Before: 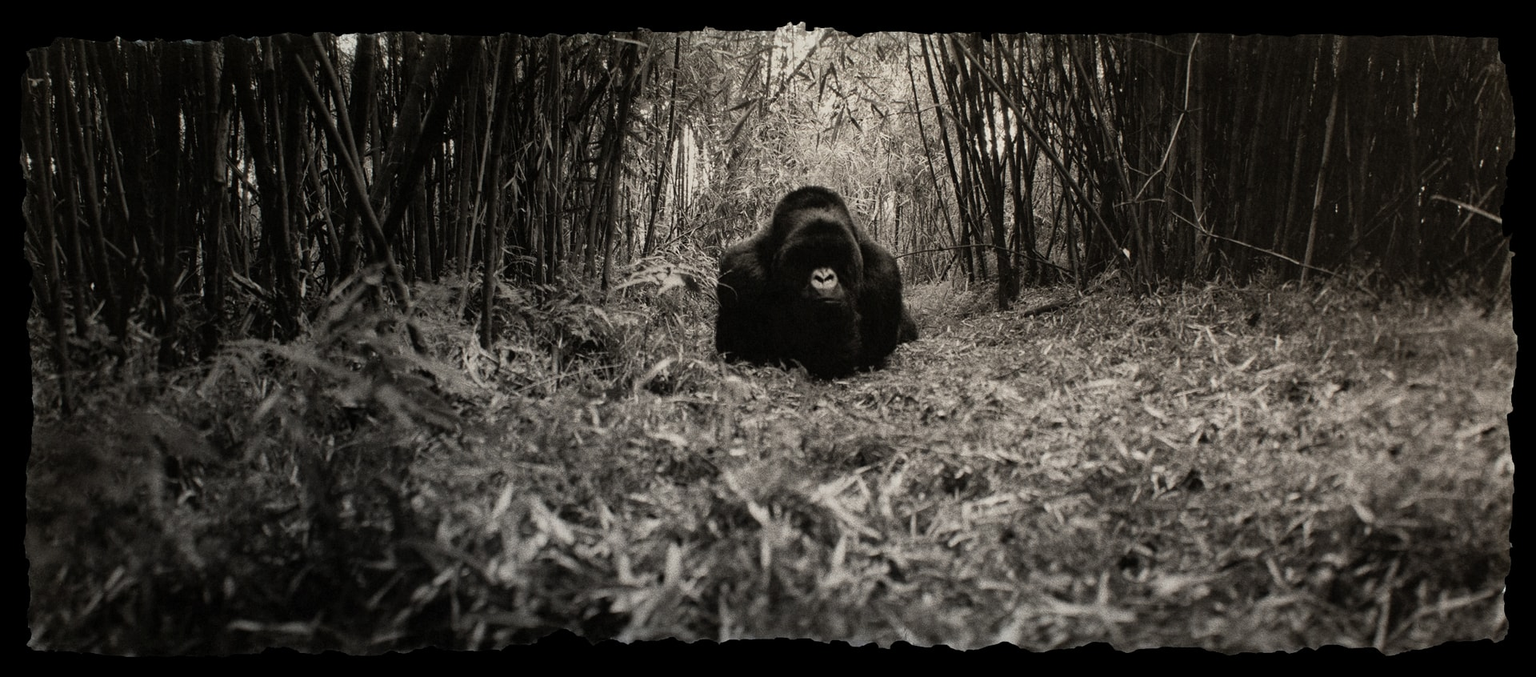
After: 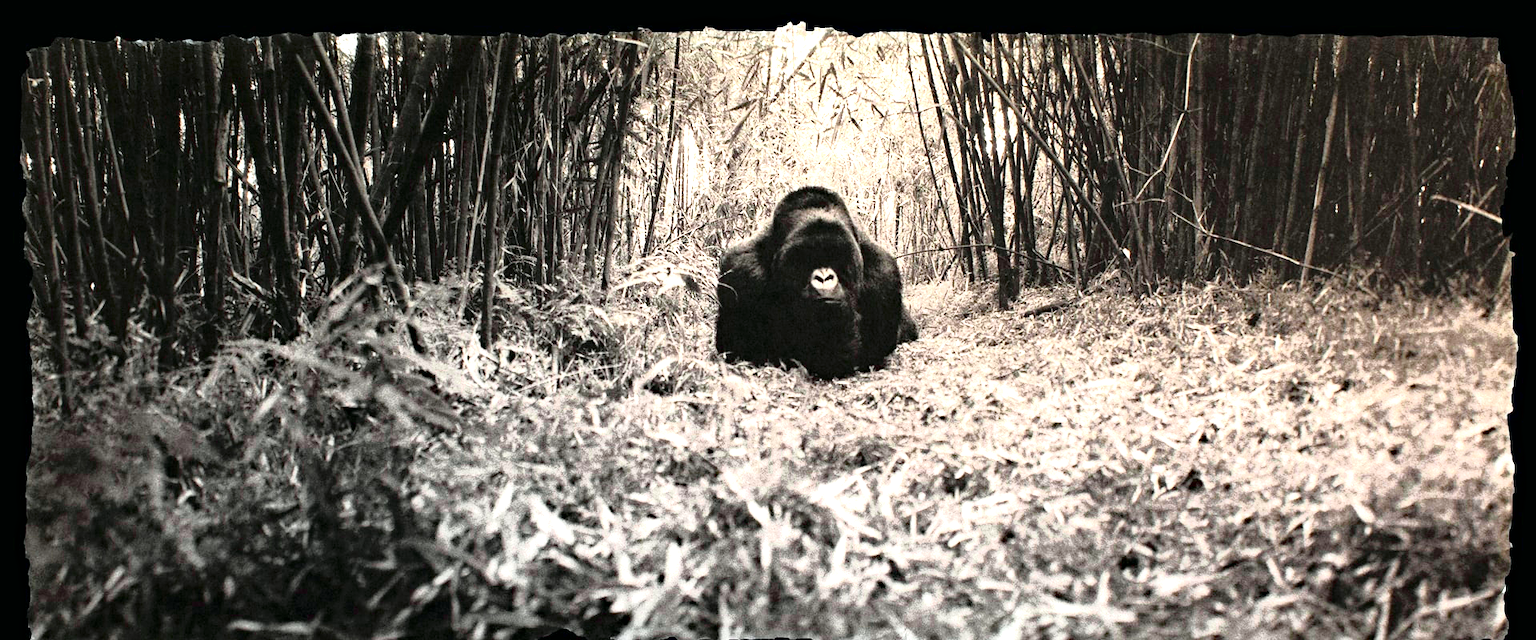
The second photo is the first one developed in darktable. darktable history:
crop and rotate: top 0.01%, bottom 5.201%
exposure: black level correction 0, exposure 2.001 EV, compensate exposure bias true, compensate highlight preservation false
haze removal: adaptive false
tone curve: curves: ch0 [(0, 0) (0.105, 0.068) (0.195, 0.162) (0.283, 0.283) (0.384, 0.404) (0.485, 0.531) (0.638, 0.681) (0.795, 0.879) (1, 0.977)]; ch1 [(0, 0) (0.161, 0.092) (0.35, 0.33) (0.379, 0.401) (0.456, 0.469) (0.504, 0.501) (0.512, 0.523) (0.58, 0.597) (0.635, 0.646) (1, 1)]; ch2 [(0, 0) (0.371, 0.362) (0.437, 0.437) (0.5, 0.5) (0.53, 0.523) (0.56, 0.58) (0.622, 0.606) (1, 1)], color space Lab, independent channels, preserve colors none
